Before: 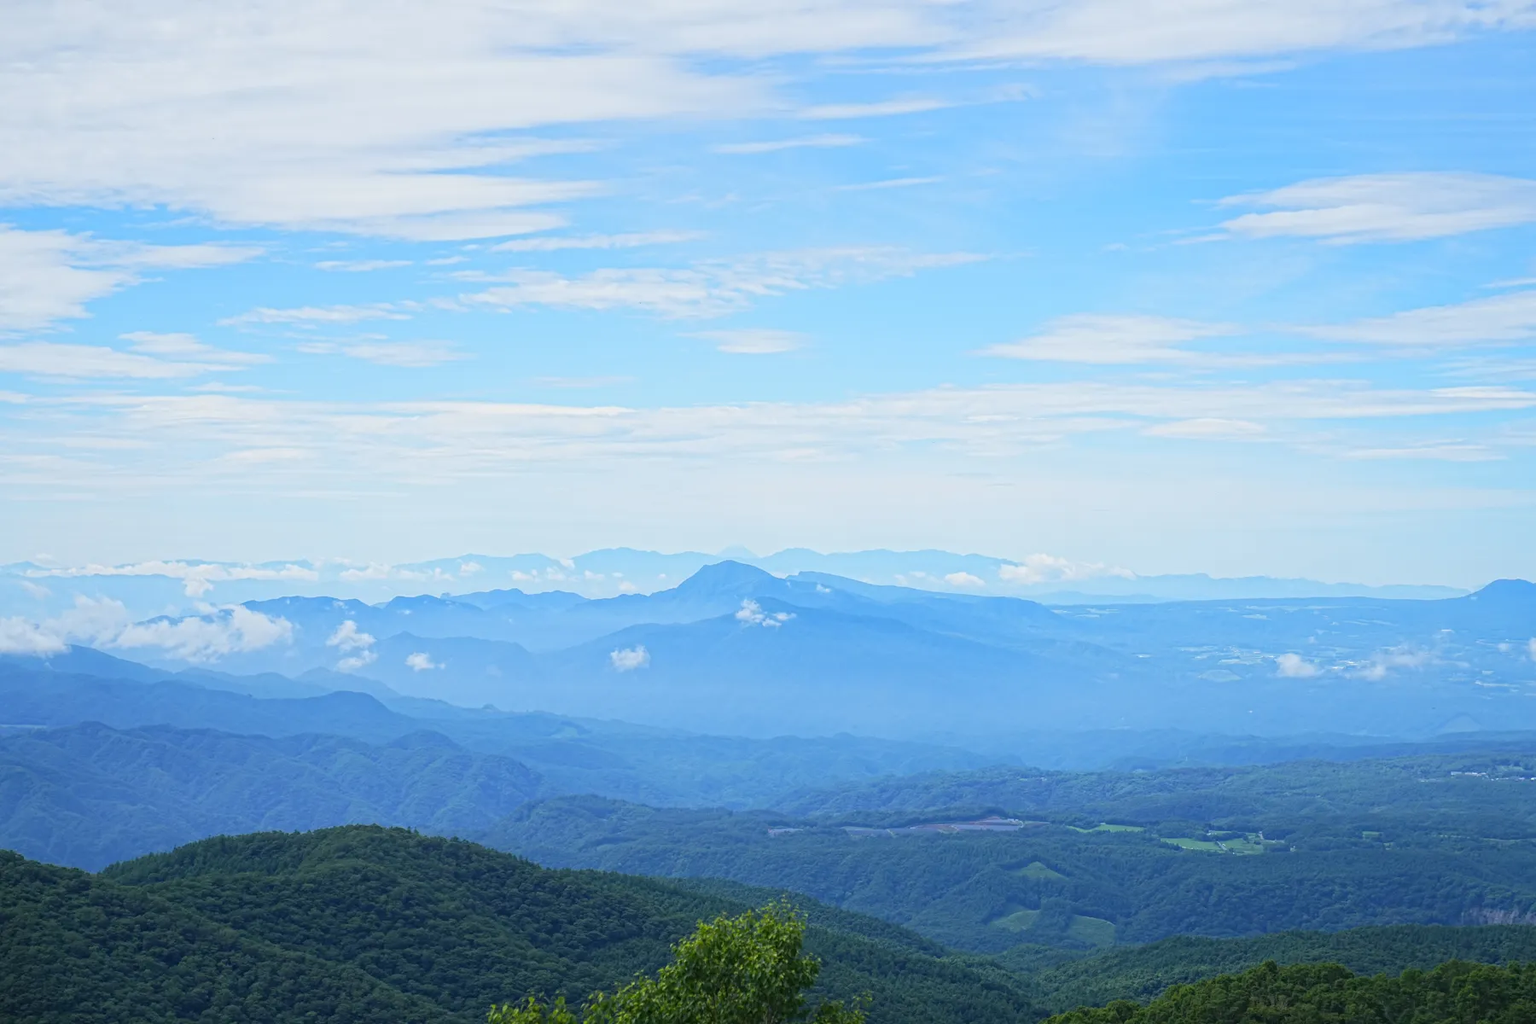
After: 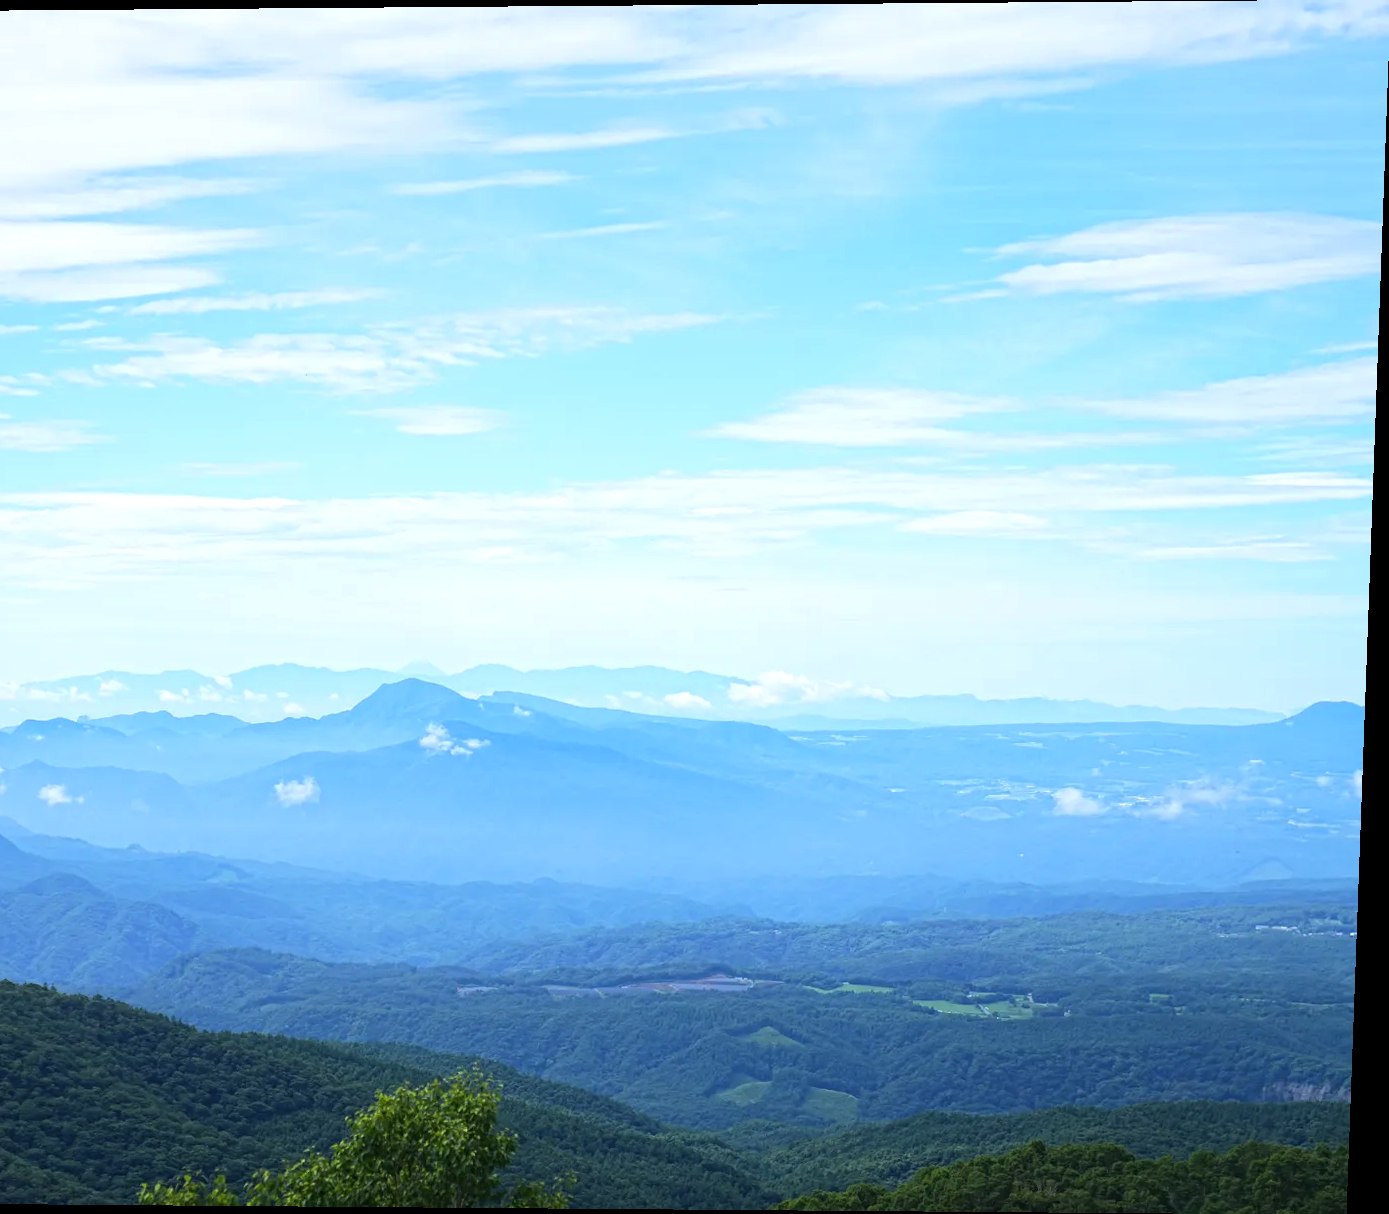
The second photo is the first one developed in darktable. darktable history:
crop and rotate: left 24.6%
tone equalizer: -8 EV -0.417 EV, -7 EV -0.389 EV, -6 EV -0.333 EV, -5 EV -0.222 EV, -3 EV 0.222 EV, -2 EV 0.333 EV, -1 EV 0.389 EV, +0 EV 0.417 EV, edges refinement/feathering 500, mask exposure compensation -1.57 EV, preserve details no
rotate and perspective: lens shift (vertical) 0.048, lens shift (horizontal) -0.024, automatic cropping off
